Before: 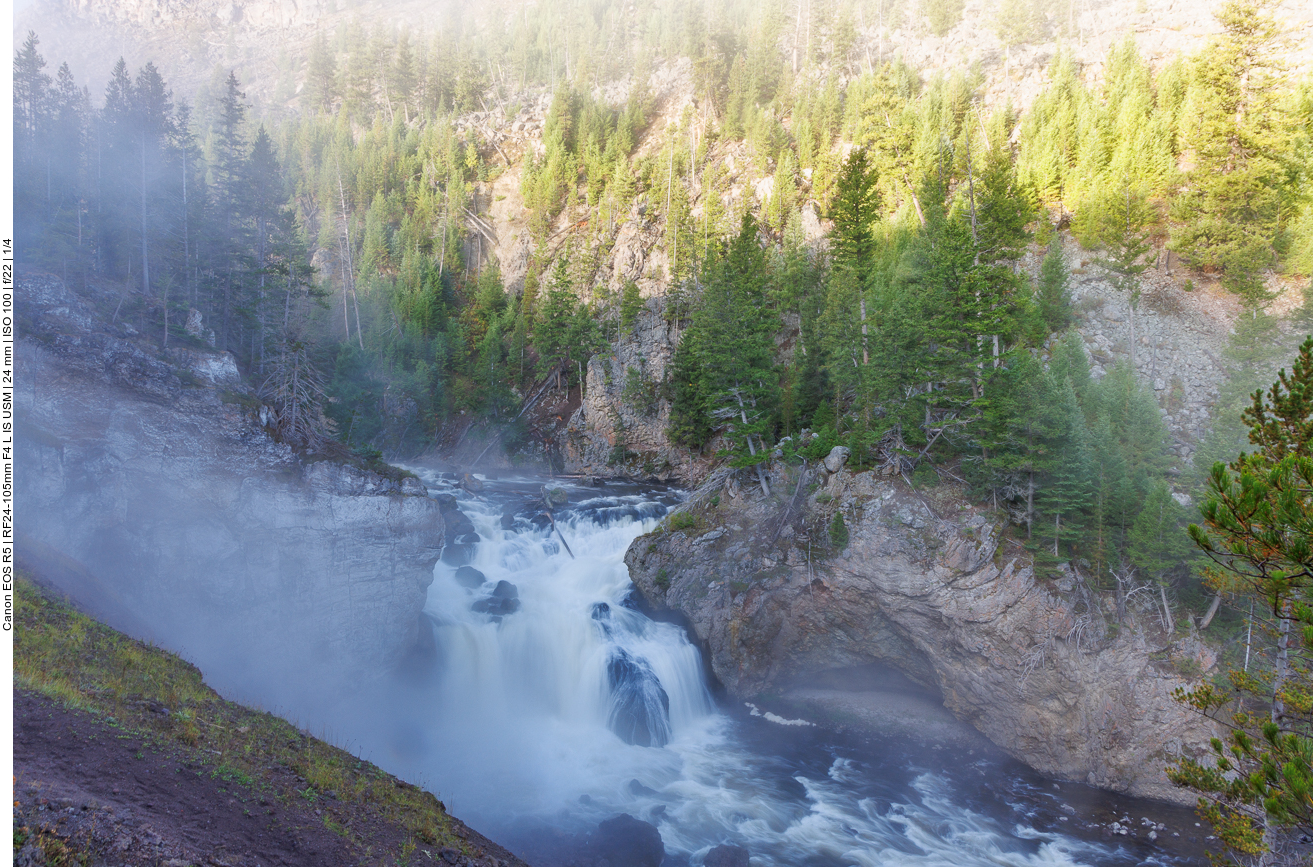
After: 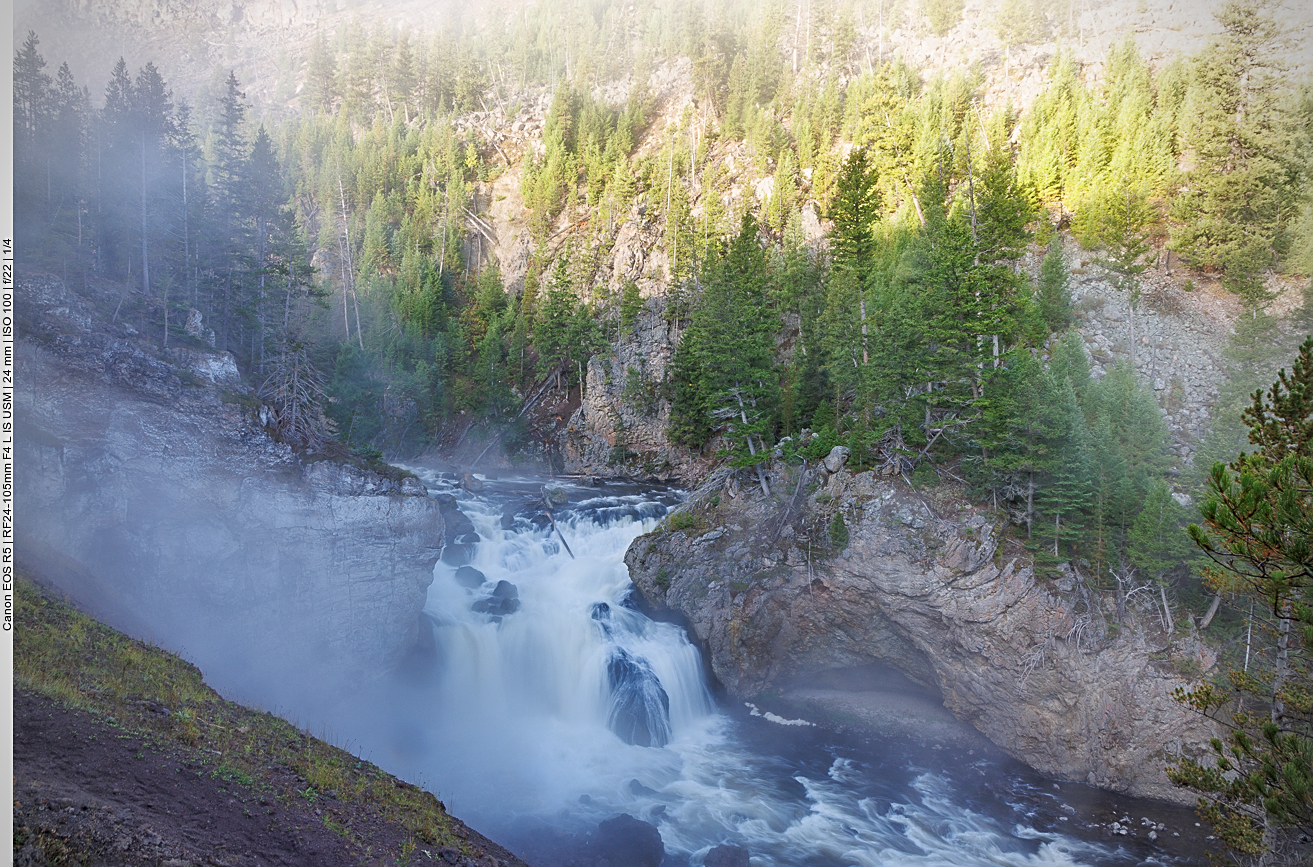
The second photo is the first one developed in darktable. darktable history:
sharpen: on, module defaults
vignetting: fall-off start 73.29%, dithering 8-bit output, unbound false
